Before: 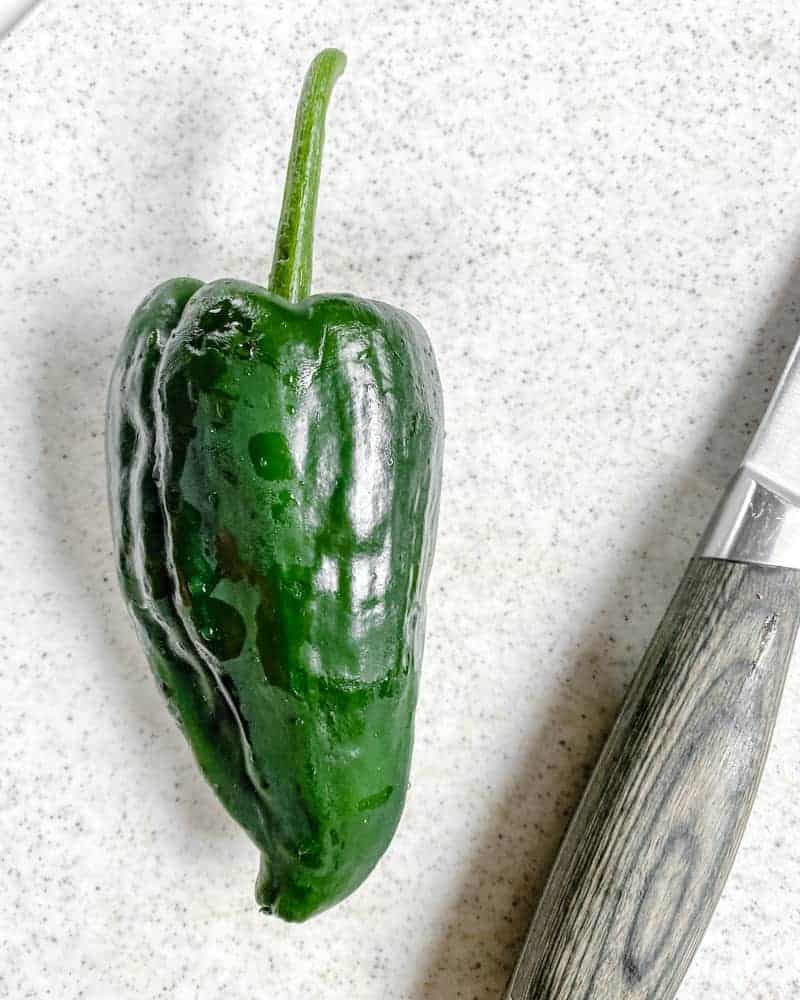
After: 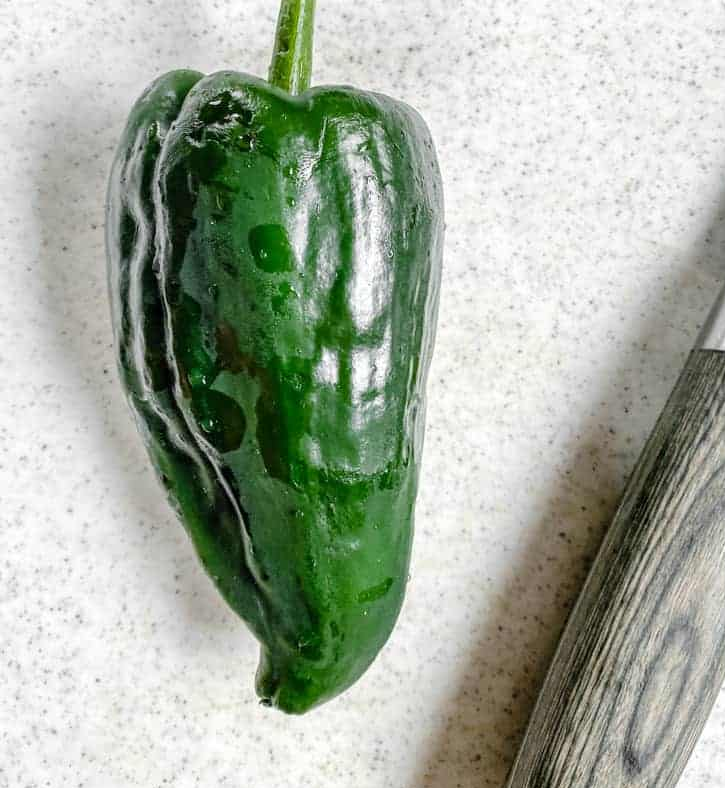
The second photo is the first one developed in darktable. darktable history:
crop: top 20.852%, right 9.321%, bottom 0.267%
